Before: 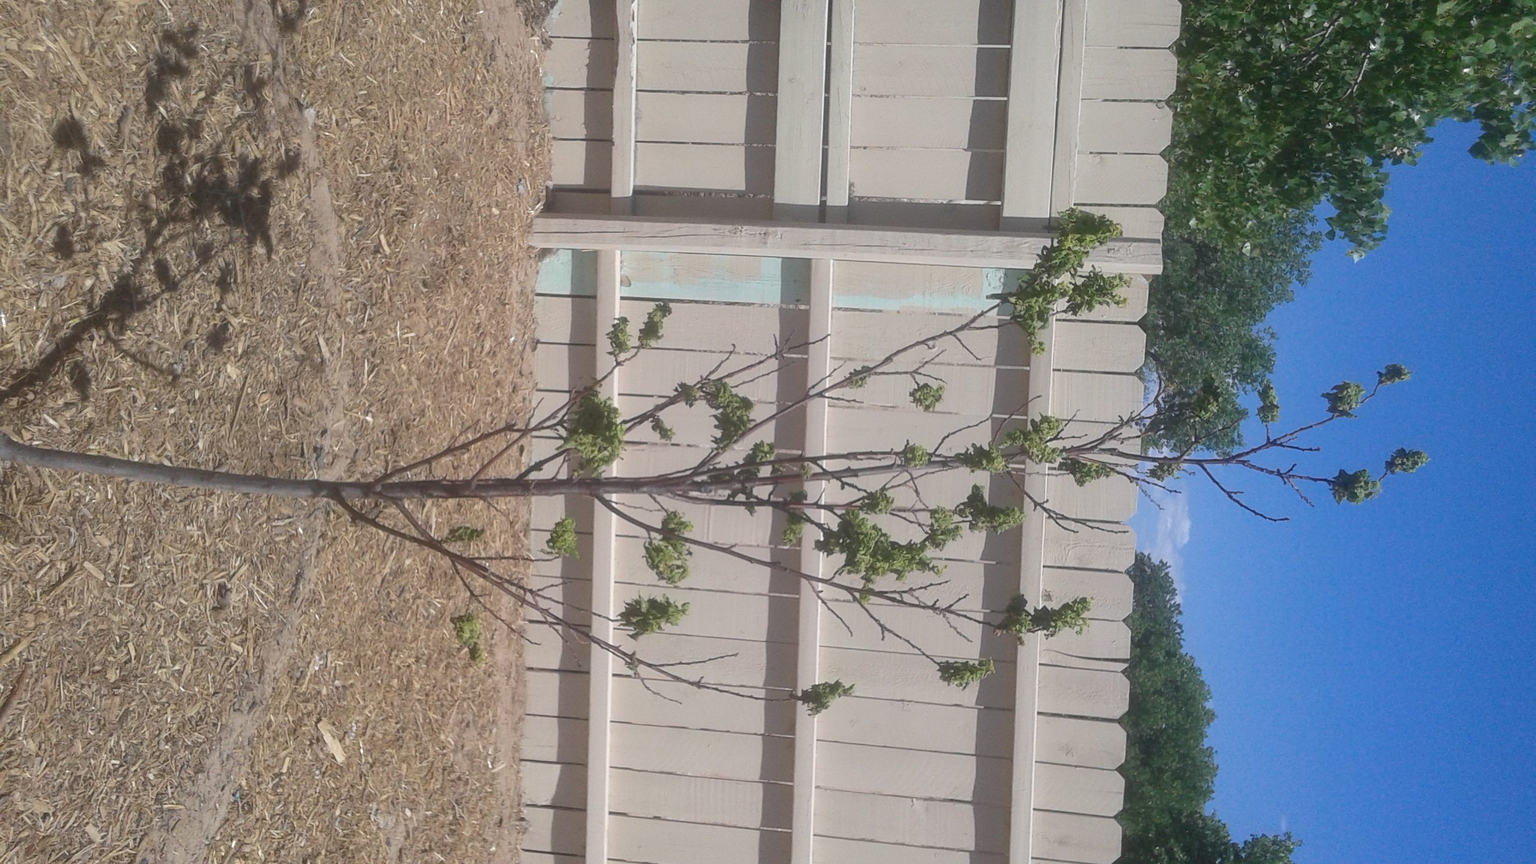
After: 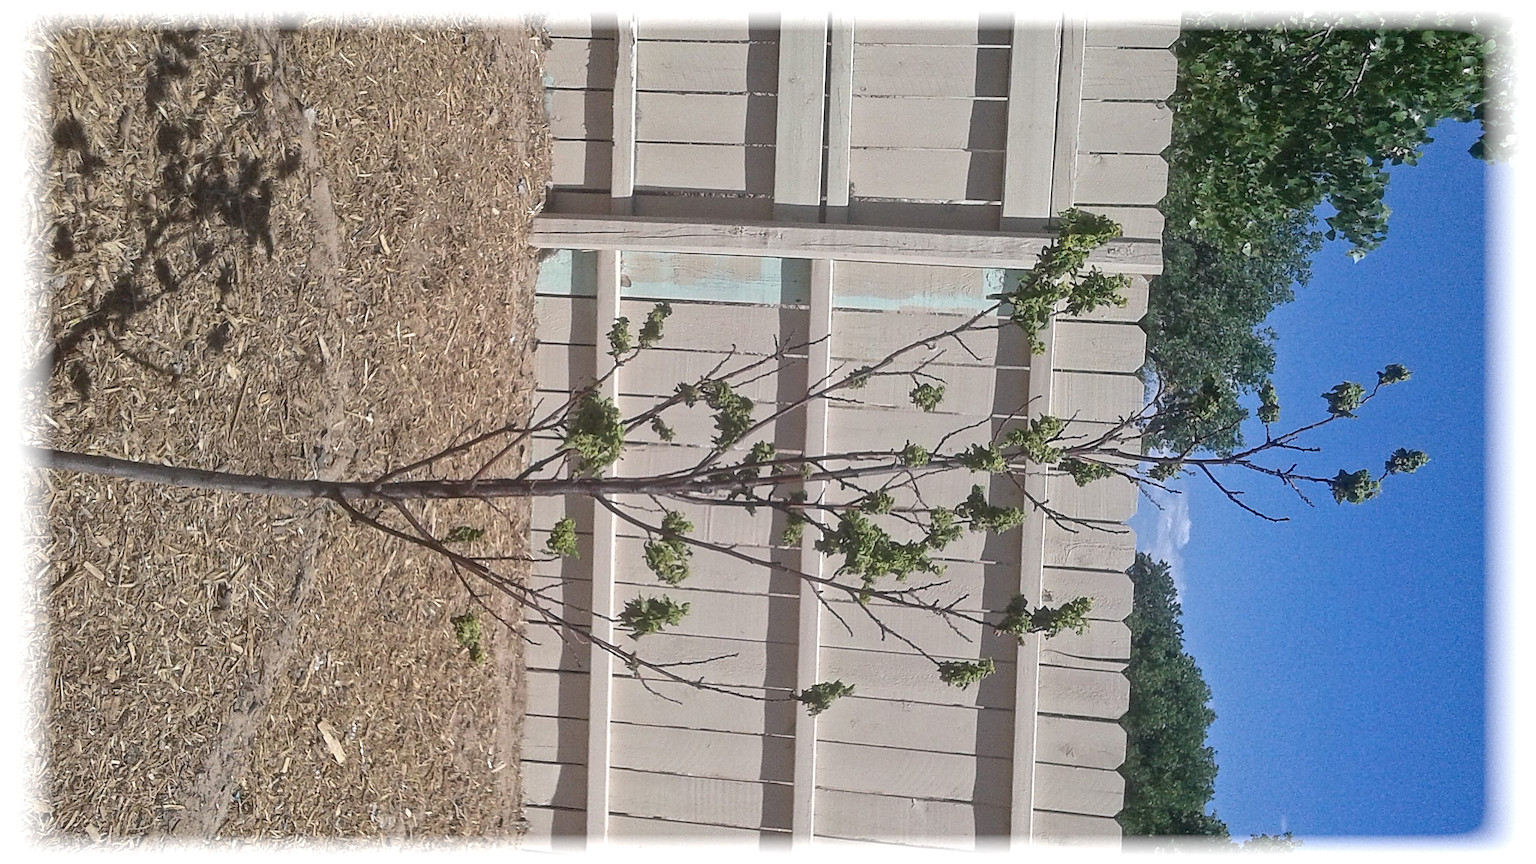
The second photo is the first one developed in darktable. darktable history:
local contrast: mode bilateral grid, contrast 20, coarseness 19, detail 163%, midtone range 0.2
vignetting: fall-off start 93%, fall-off radius 5%, brightness 1, saturation -0.49, automatic ratio true, width/height ratio 1.332, shape 0.04, unbound false
sharpen: on, module defaults
